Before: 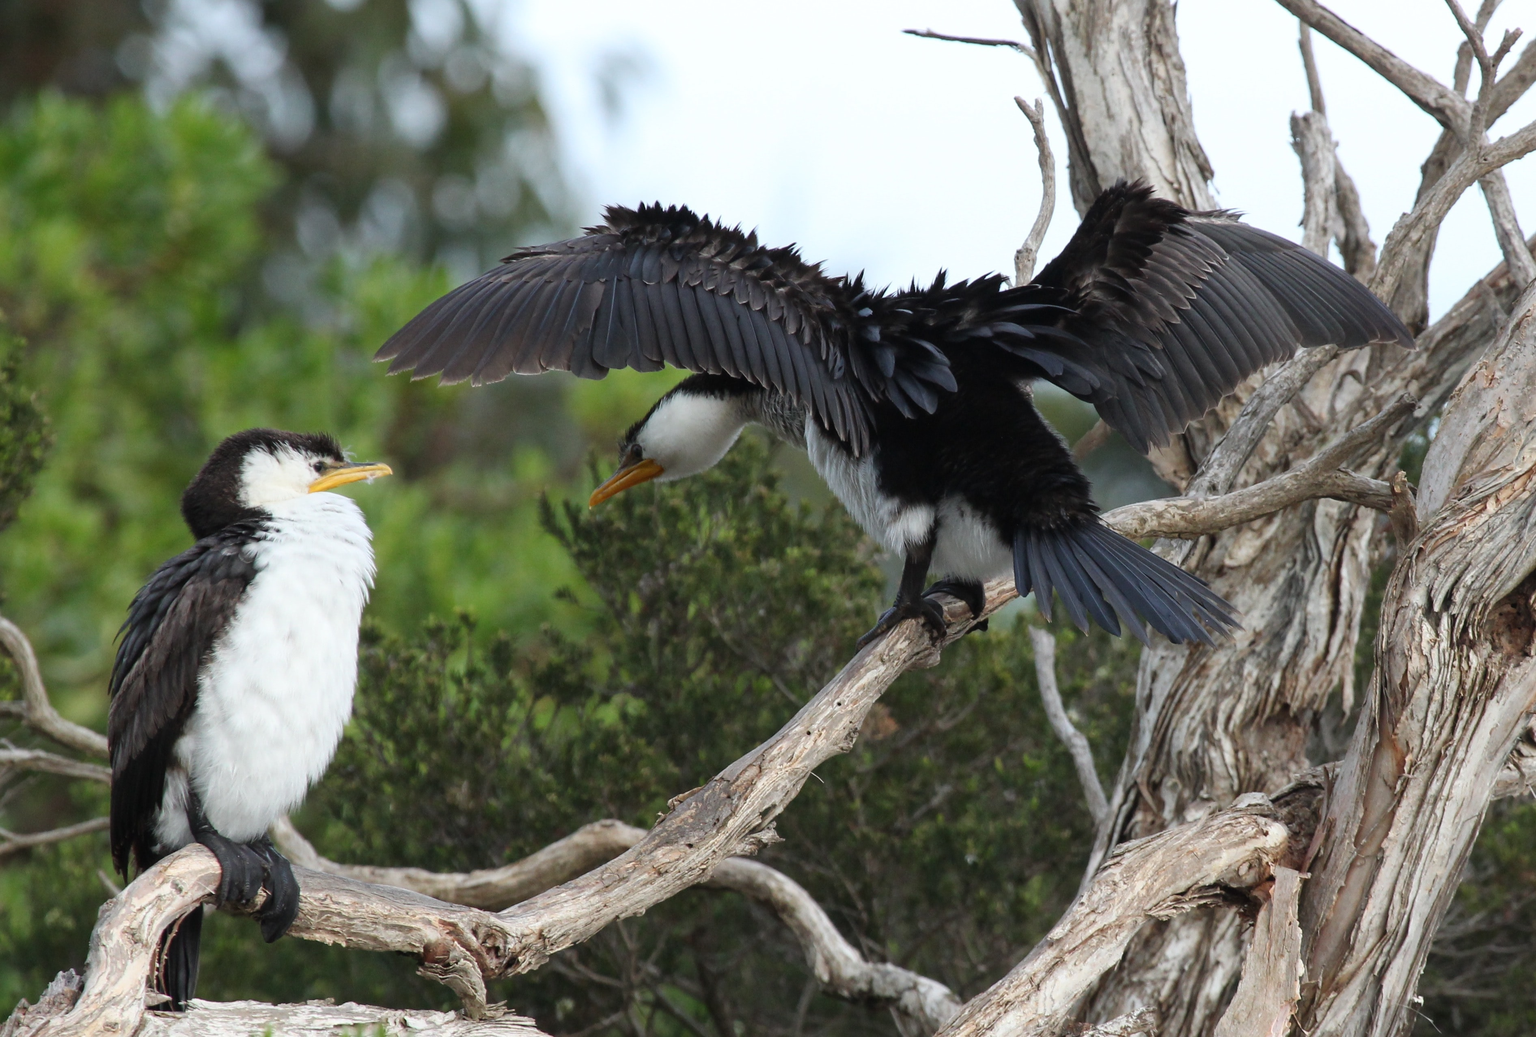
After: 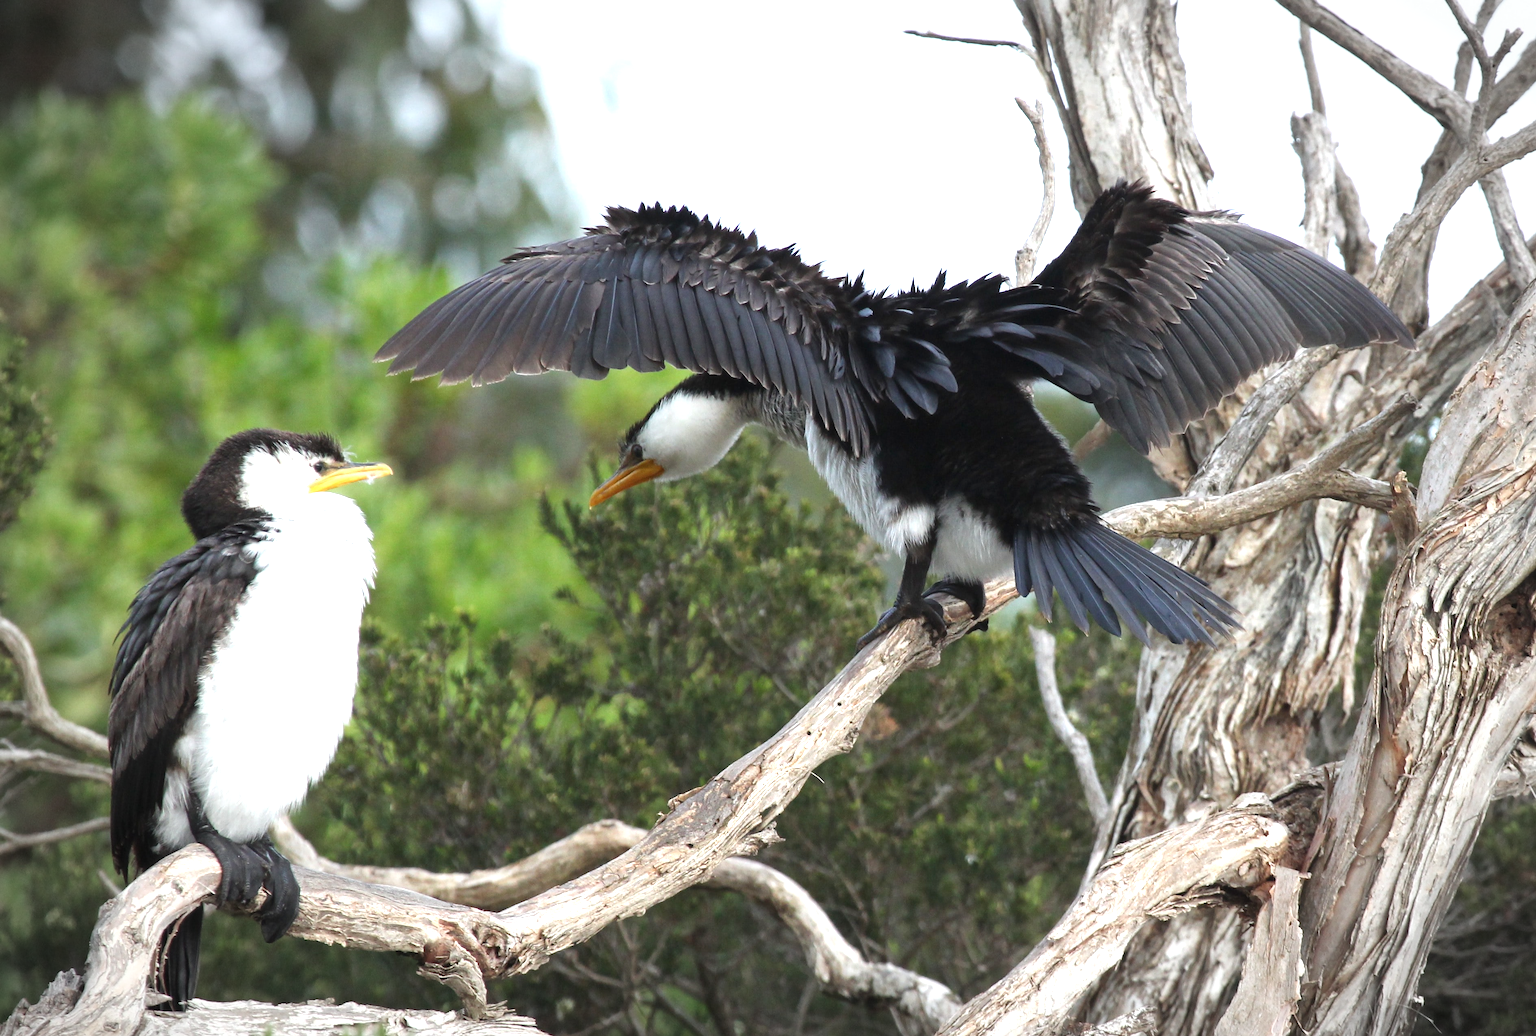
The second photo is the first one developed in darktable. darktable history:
exposure: exposure 1 EV, compensate highlight preservation false
vignetting: automatic ratio true
